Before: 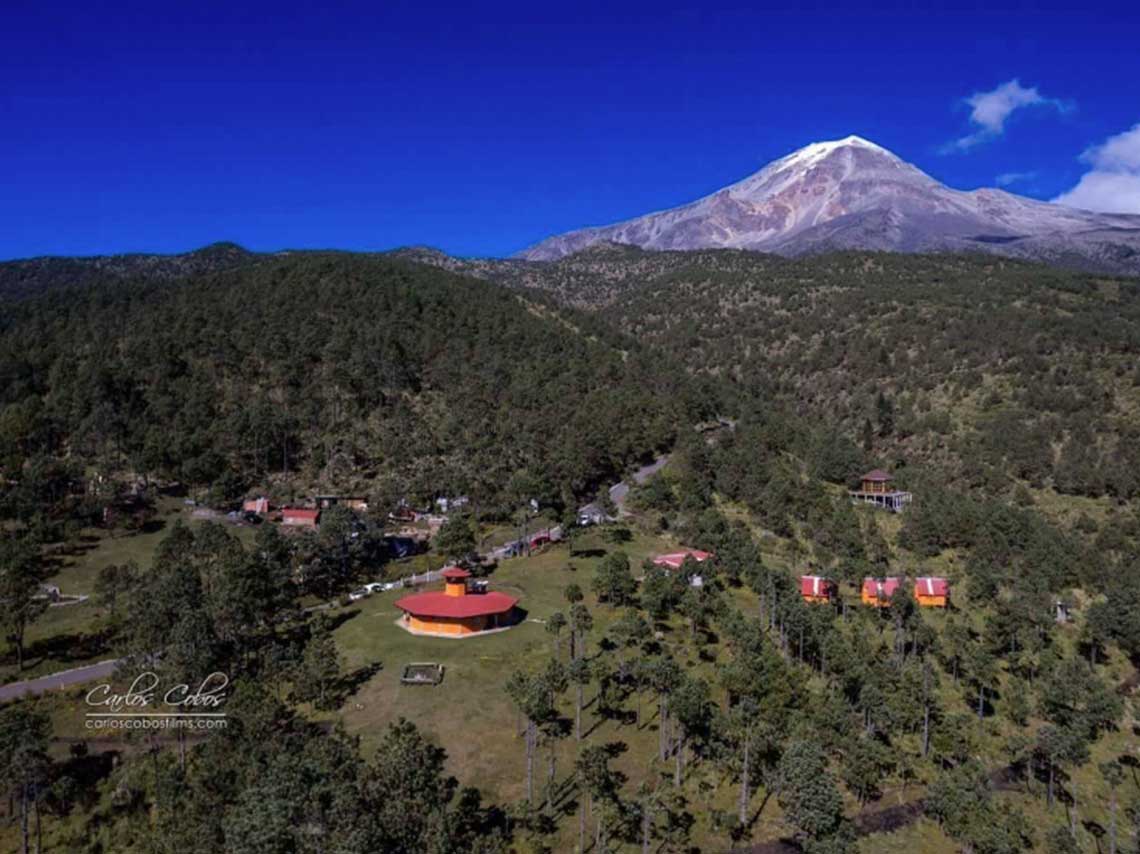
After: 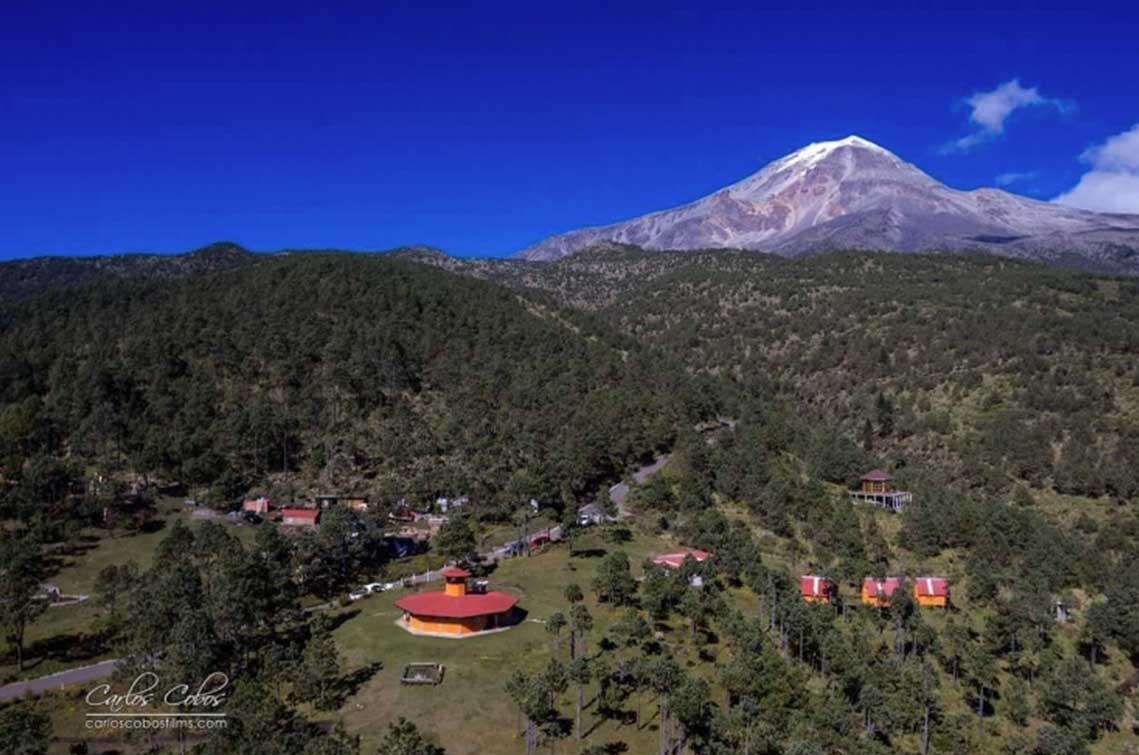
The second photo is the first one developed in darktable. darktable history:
crop and rotate: top 0%, bottom 11.52%
